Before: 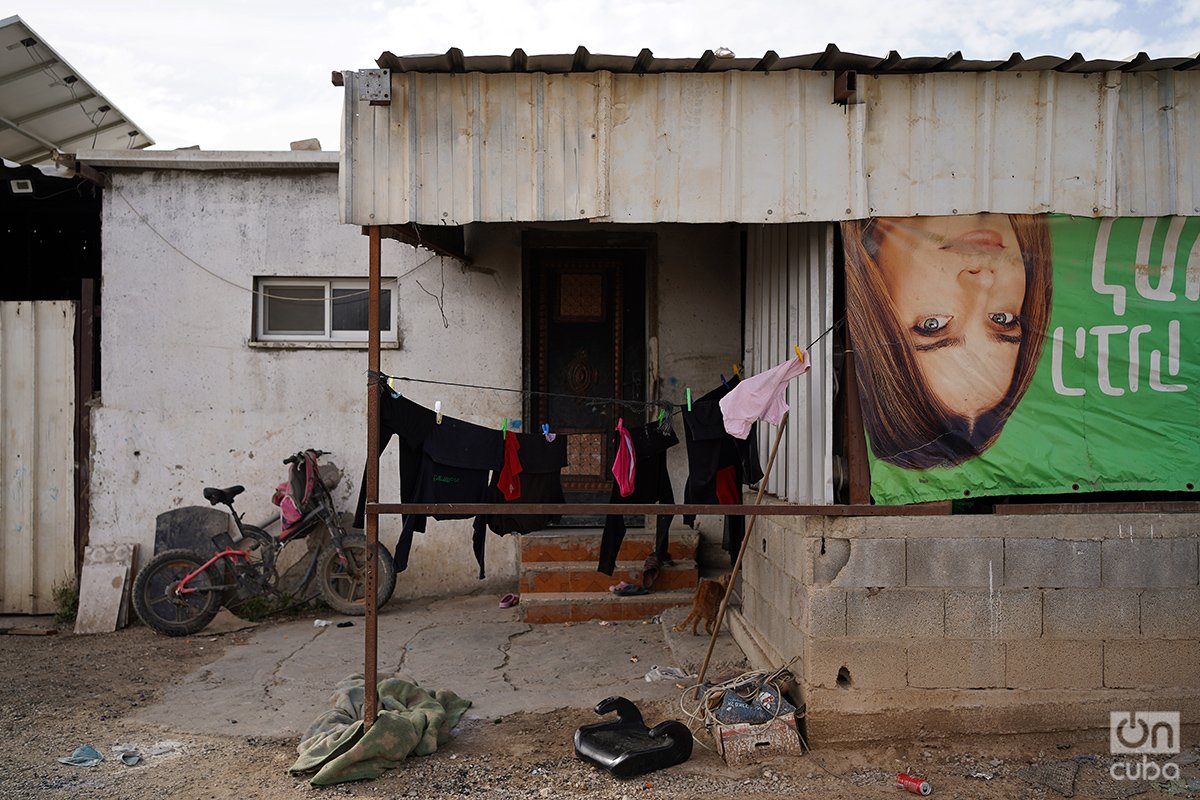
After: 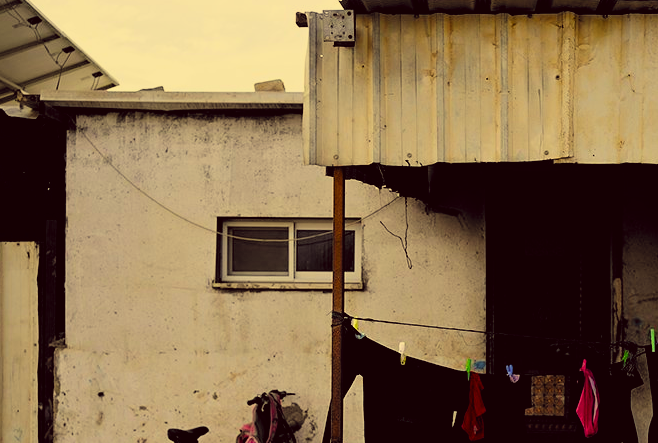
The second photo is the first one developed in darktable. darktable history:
crop and rotate: left 3.043%, top 7.599%, right 42.118%, bottom 36.993%
color balance rgb: shadows lift › chroma 2.06%, shadows lift › hue 215.63°, perceptual saturation grading › global saturation 30.535%, global vibrance 9.583%
color correction: highlights a* -0.443, highlights b* 39.99, shadows a* 9.5, shadows b* -0.771
filmic rgb: black relative exposure -5.08 EV, white relative exposure 3.51 EV, threshold 3.05 EV, hardness 3.18, contrast 1.2, highlights saturation mix -28.76%, color science v6 (2022), enable highlight reconstruction true
